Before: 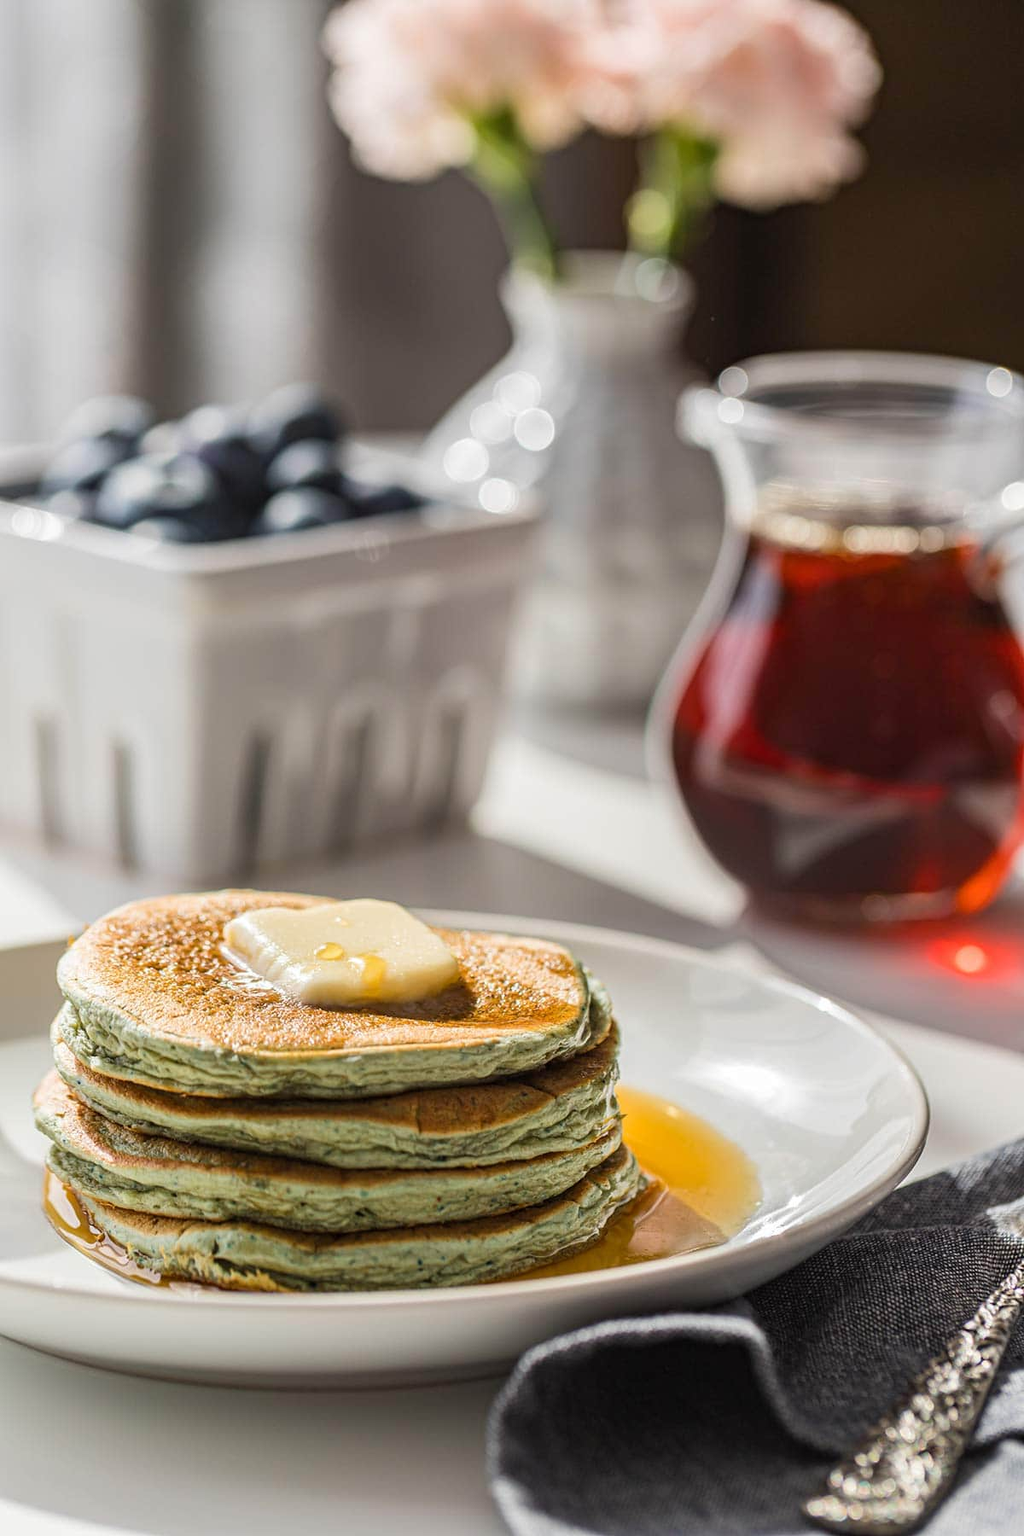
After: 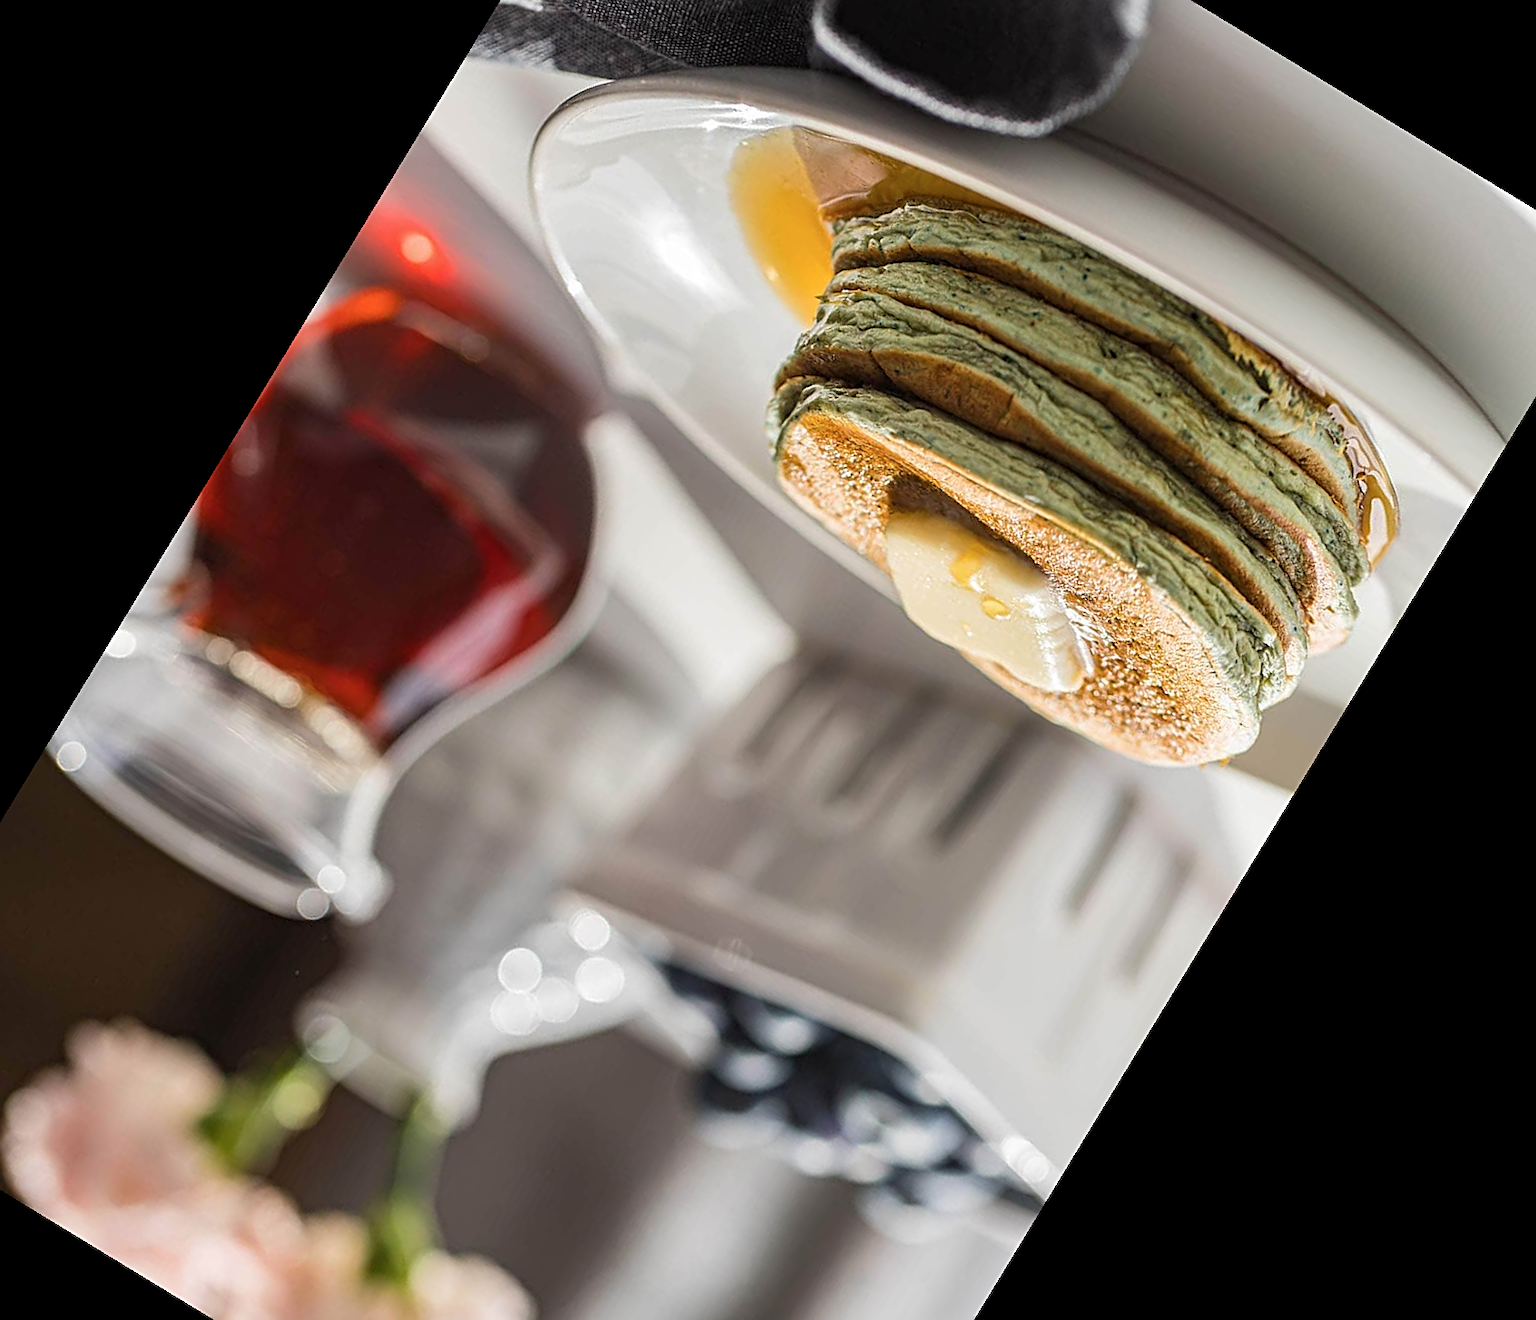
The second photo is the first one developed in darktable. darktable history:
white balance: red 1, blue 1
color balance rgb: linear chroma grading › shadows -3%, linear chroma grading › highlights -4%
sharpen: on, module defaults
crop and rotate: angle 148.68°, left 9.111%, top 15.603%, right 4.588%, bottom 17.041%
